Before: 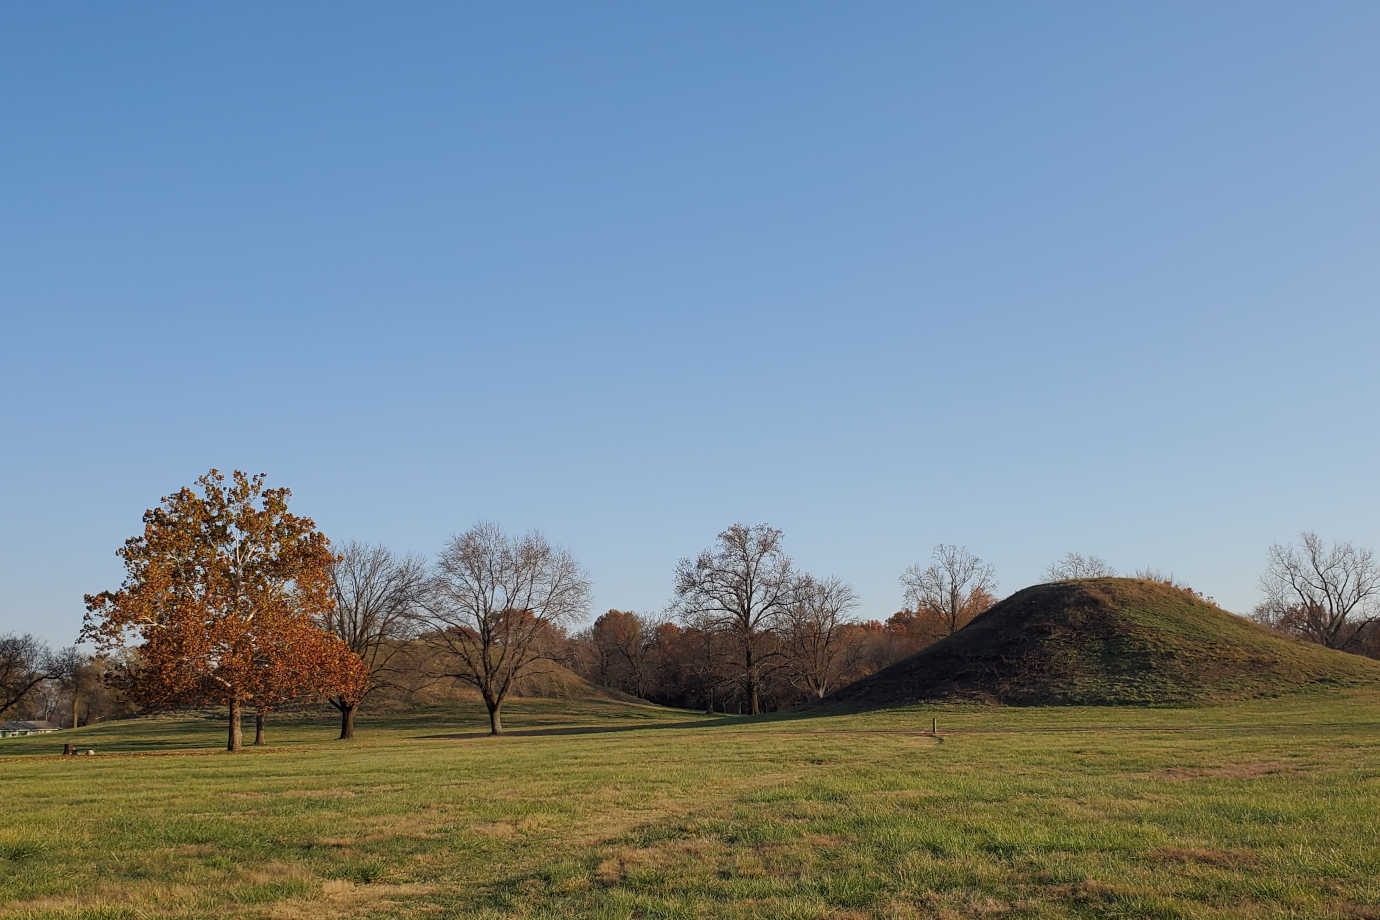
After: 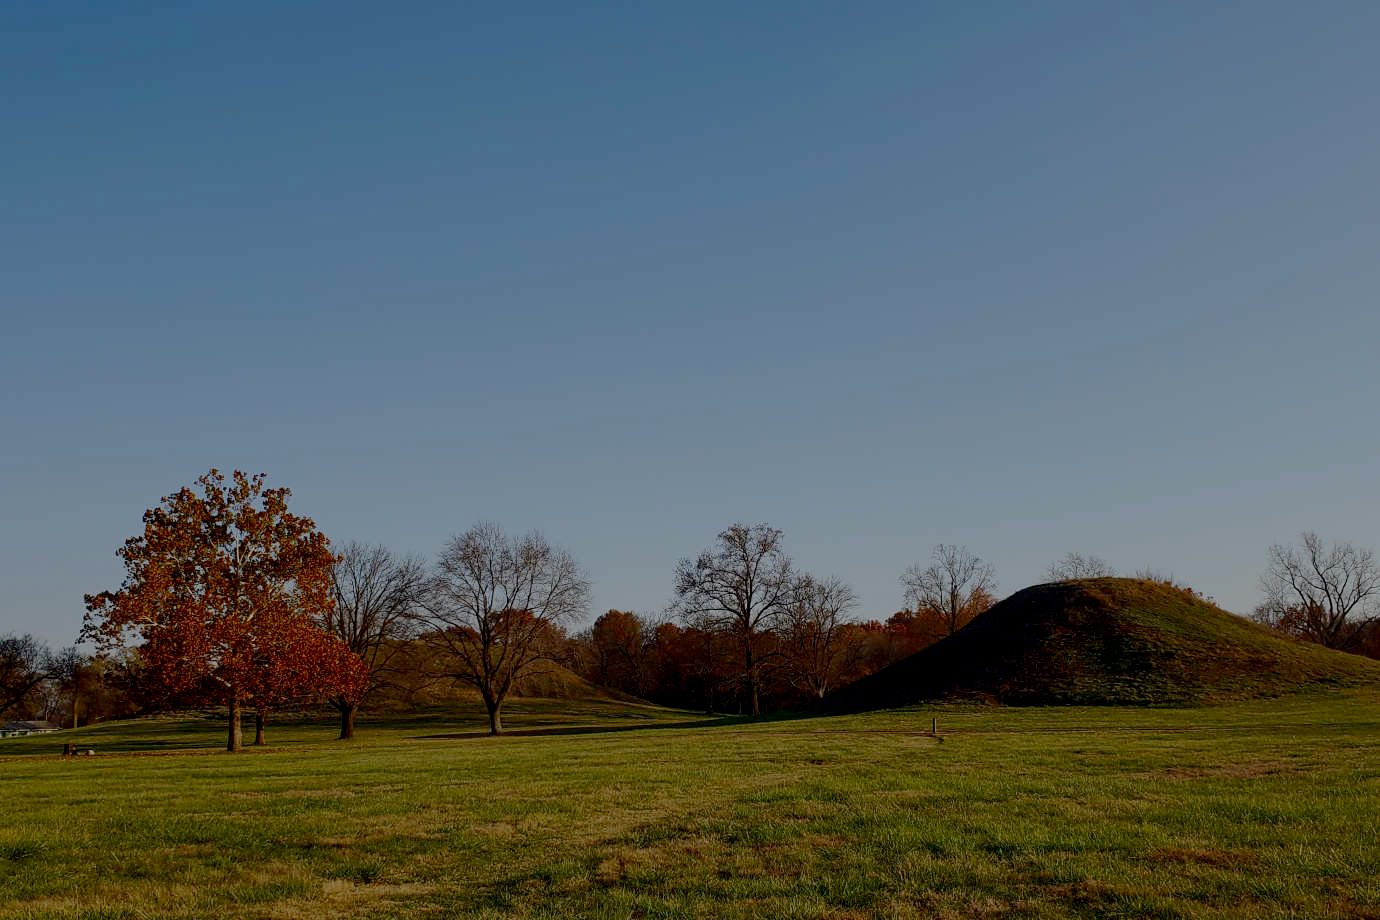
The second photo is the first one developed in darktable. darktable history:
contrast brightness saturation: contrast 0.1, brightness -0.26, saturation 0.14
filmic rgb: middle gray luminance 18%, black relative exposure -7.5 EV, white relative exposure 8.5 EV, threshold 6 EV, target black luminance 0%, hardness 2.23, latitude 18.37%, contrast 0.878, highlights saturation mix 5%, shadows ↔ highlights balance 10.15%, add noise in highlights 0, preserve chrominance no, color science v3 (2019), use custom middle-gray values true, iterations of high-quality reconstruction 0, contrast in highlights soft, enable highlight reconstruction true
